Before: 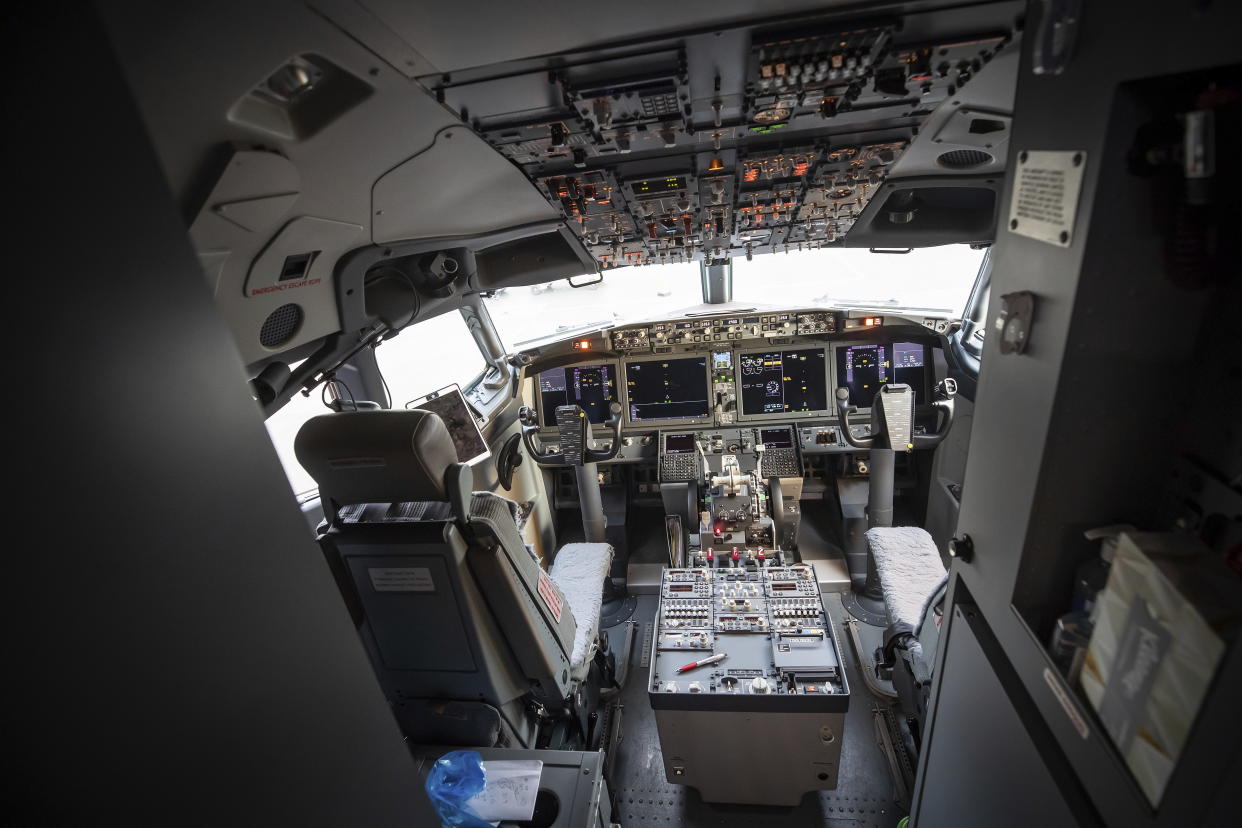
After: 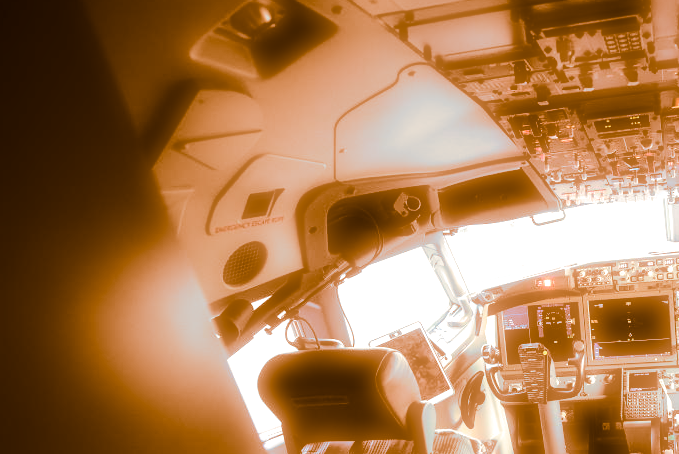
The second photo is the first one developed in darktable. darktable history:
soften: on, module defaults
exposure: black level correction 0, exposure 1.45 EV, compensate exposure bias true, compensate highlight preservation false
split-toning: shadows › hue 26°, shadows › saturation 0.92, highlights › hue 40°, highlights › saturation 0.92, balance -63, compress 0%
rgb curve: curves: ch0 [(0, 0) (0.284, 0.292) (0.505, 0.644) (1, 1)]; ch1 [(0, 0) (0.284, 0.292) (0.505, 0.644) (1, 1)]; ch2 [(0, 0) (0.284, 0.292) (0.505, 0.644) (1, 1)], compensate middle gray true
crop and rotate: left 3.047%, top 7.509%, right 42.236%, bottom 37.598%
